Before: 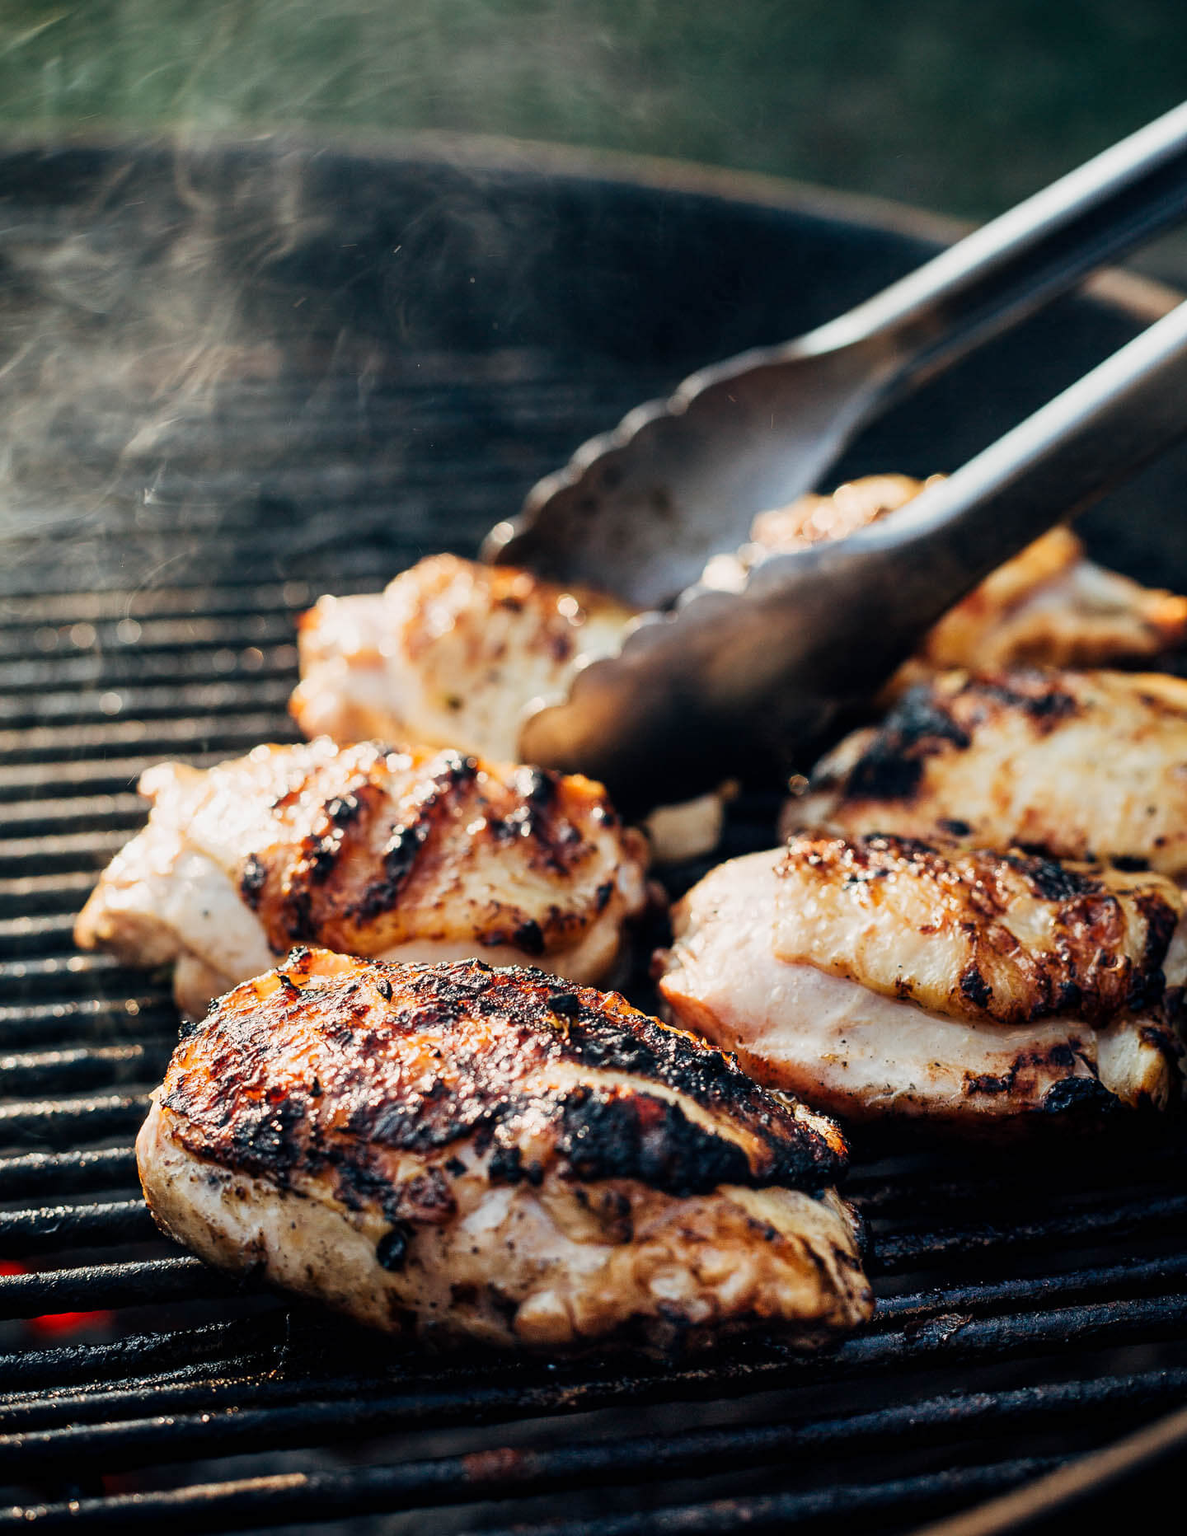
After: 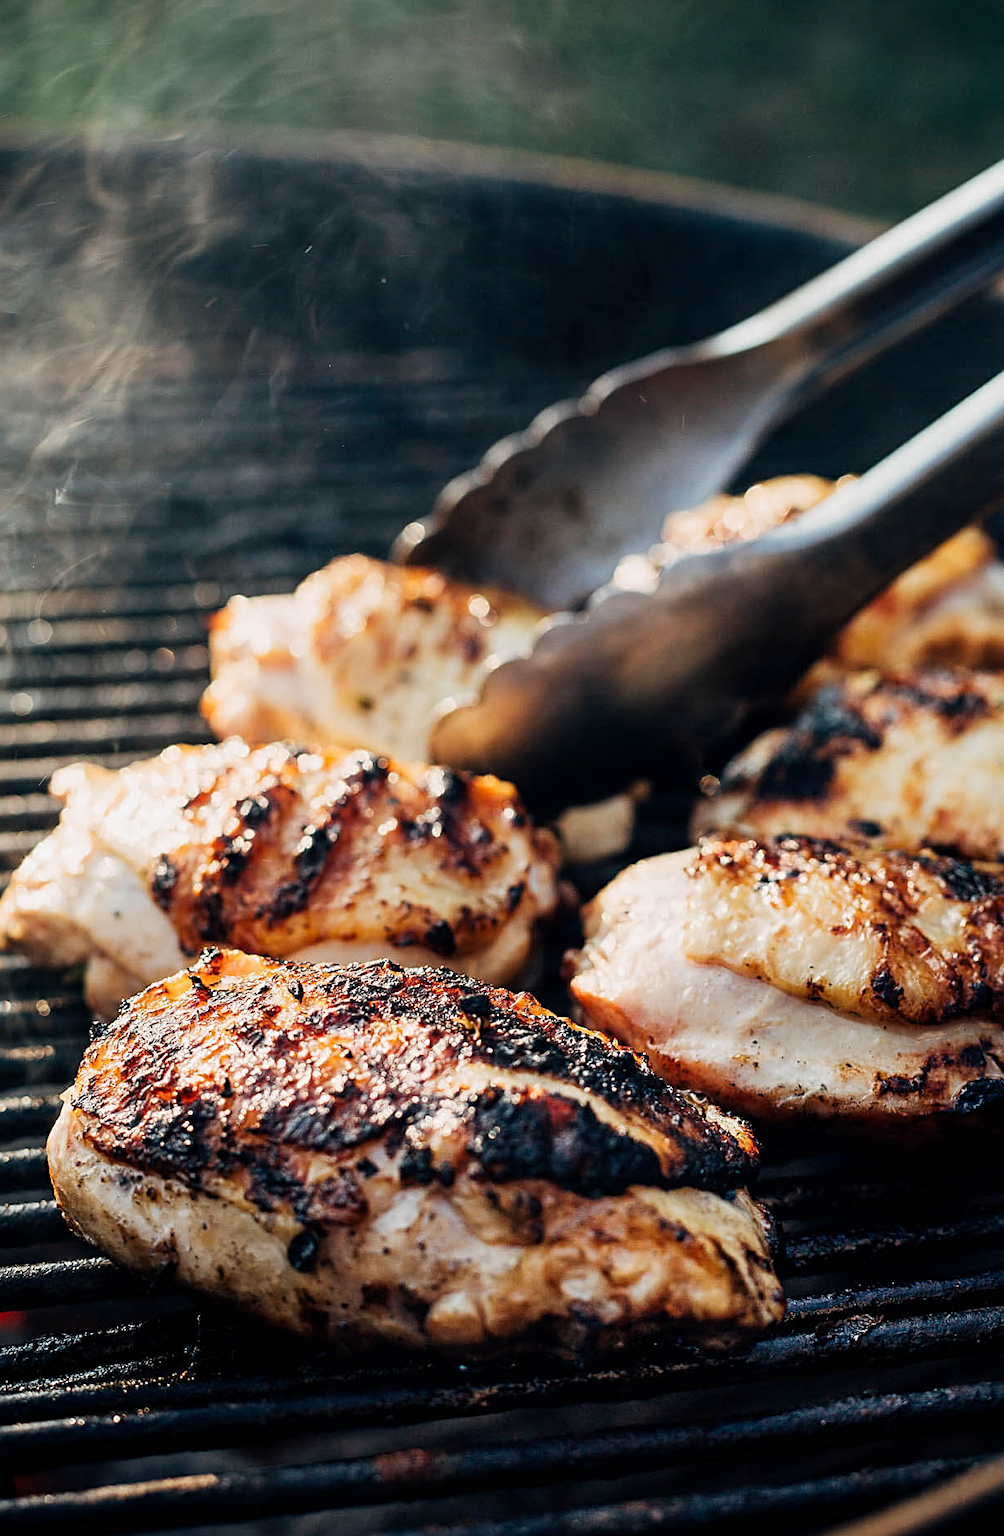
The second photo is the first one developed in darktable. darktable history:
crop: left 7.556%, right 7.858%
sharpen: radius 2.485, amount 0.334
